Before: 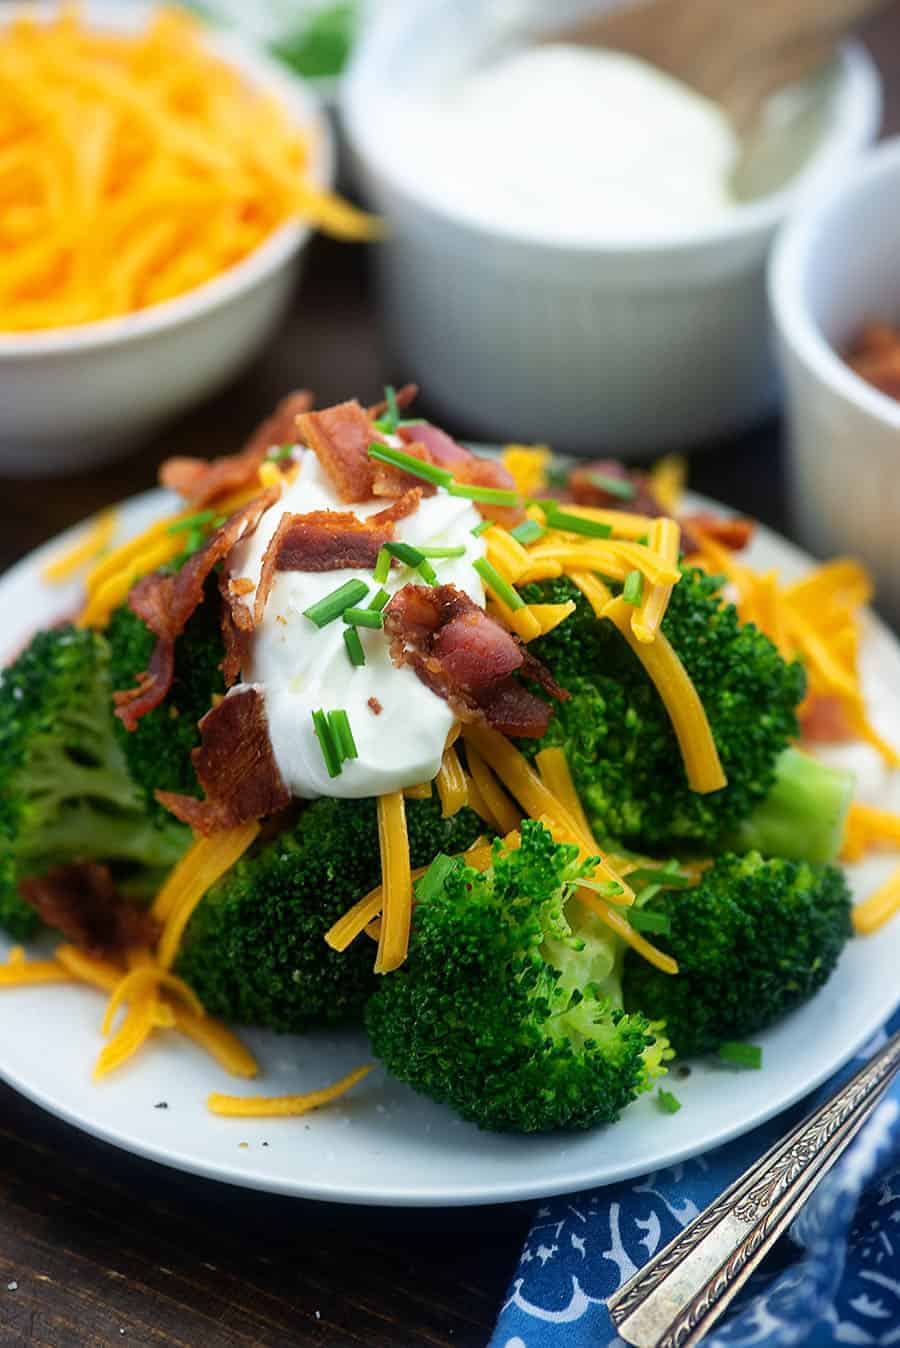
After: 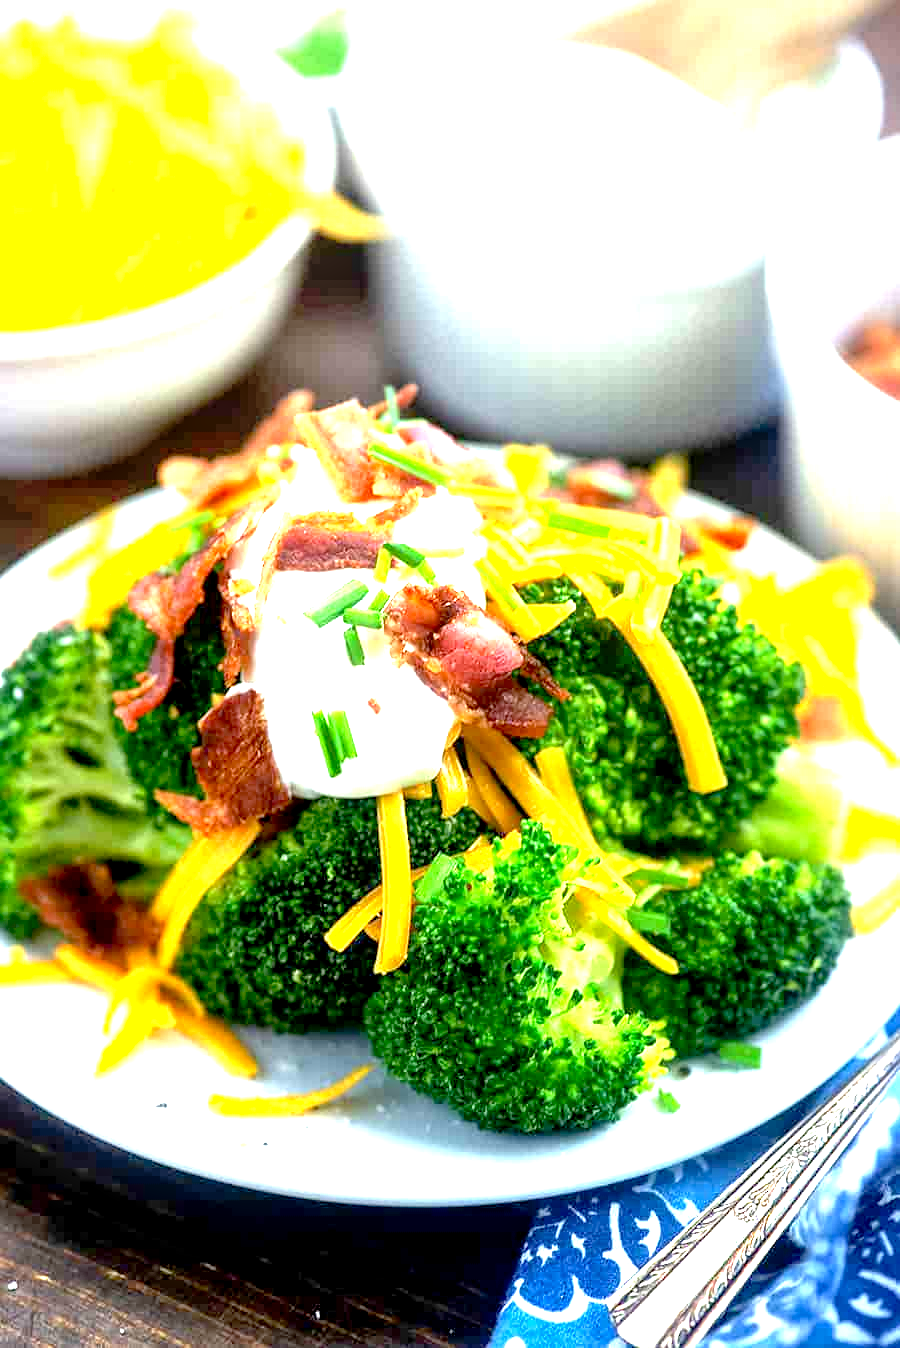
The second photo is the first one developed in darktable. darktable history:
exposure: black level correction 0.005, exposure 2.08 EV, compensate highlight preservation false
local contrast: on, module defaults
